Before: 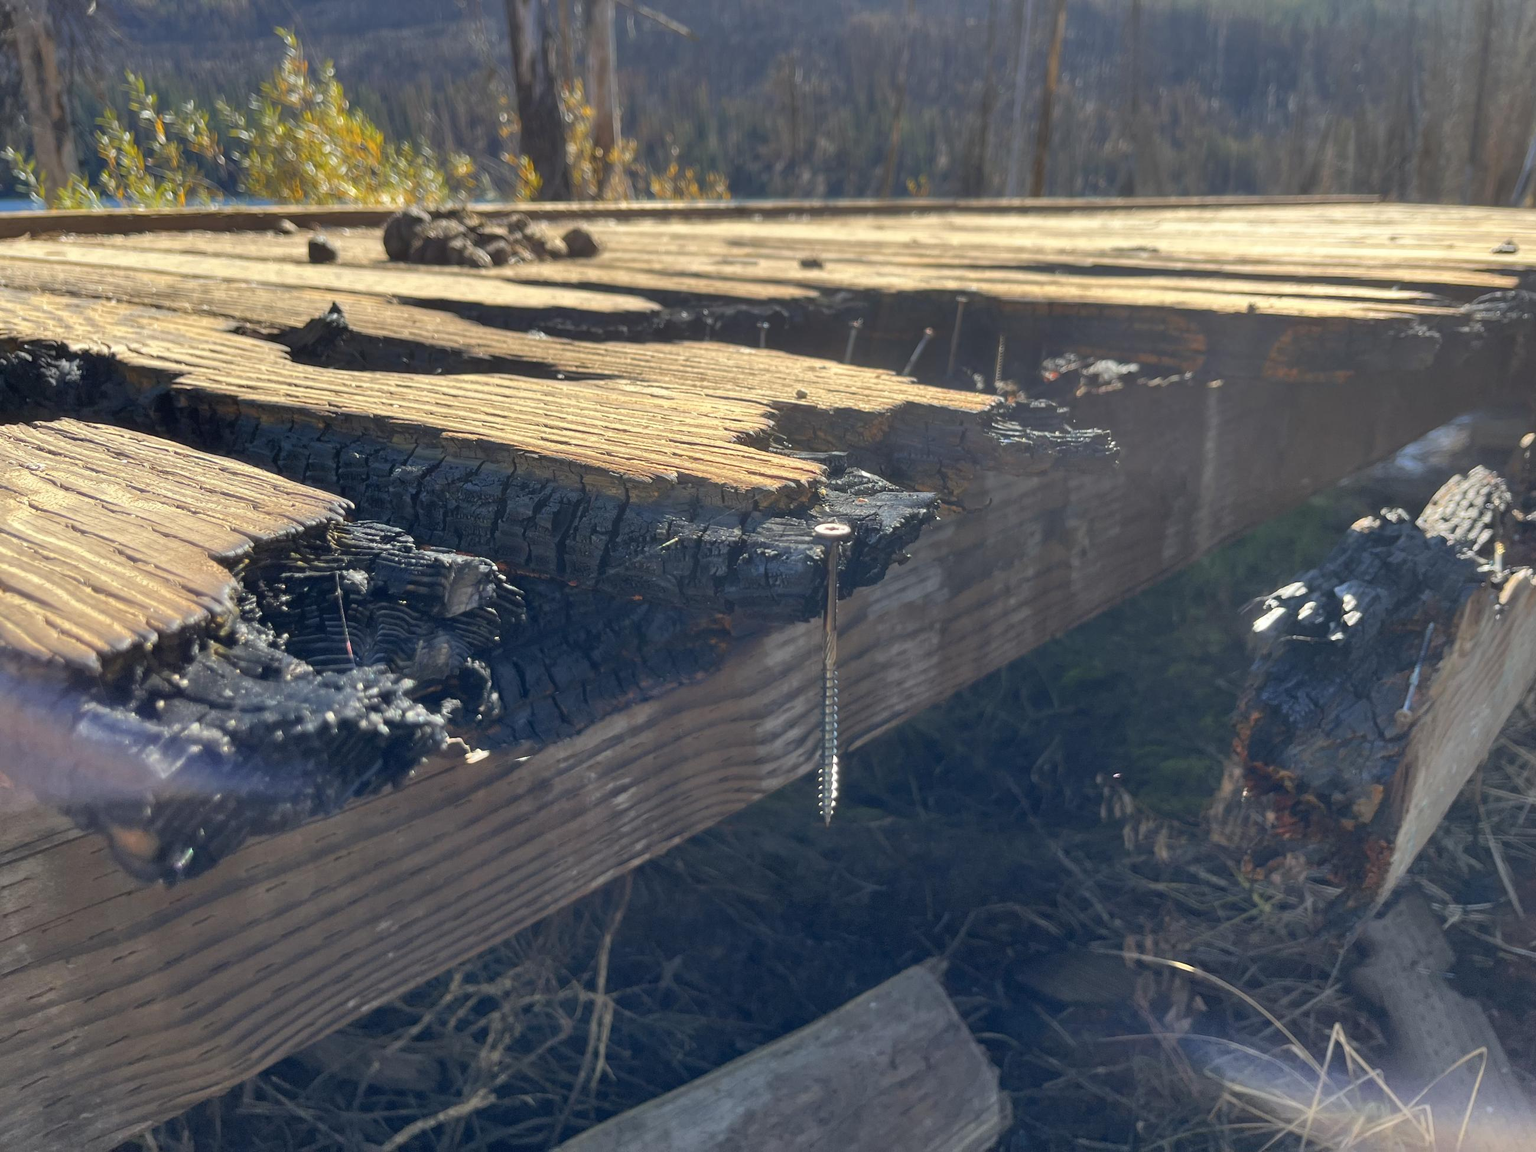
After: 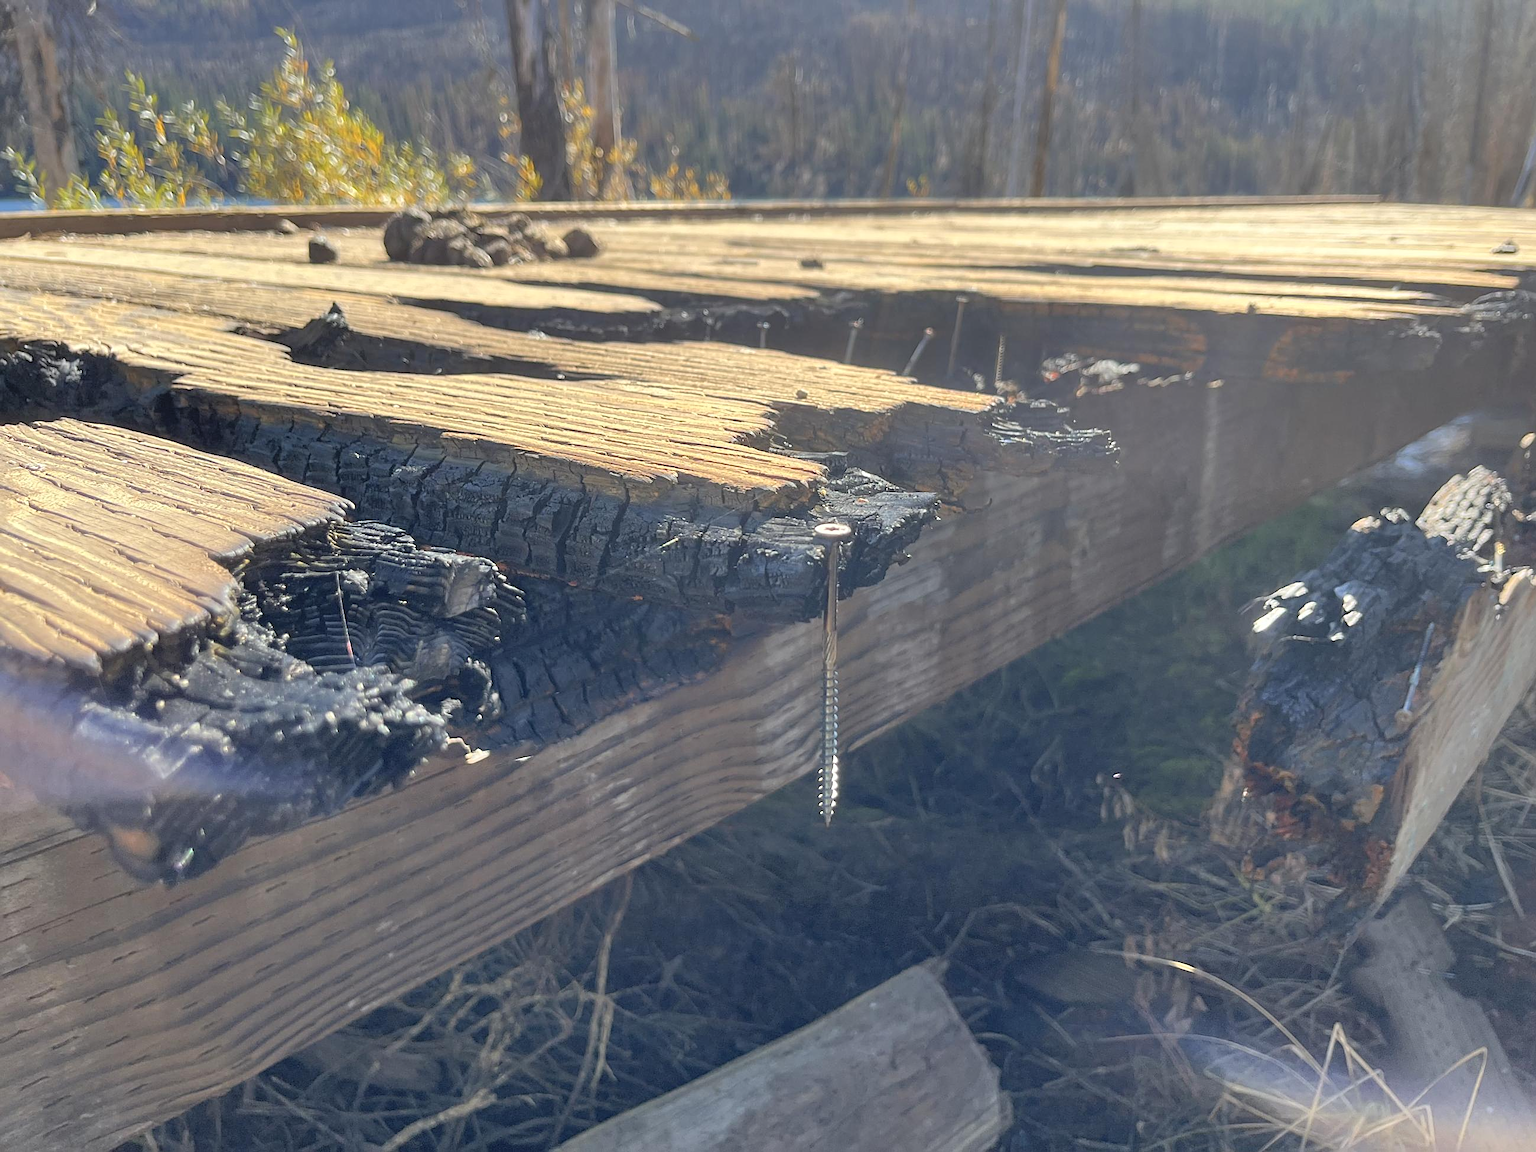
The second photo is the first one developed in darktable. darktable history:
sharpen: amount 0.546
contrast brightness saturation: brightness 0.144
